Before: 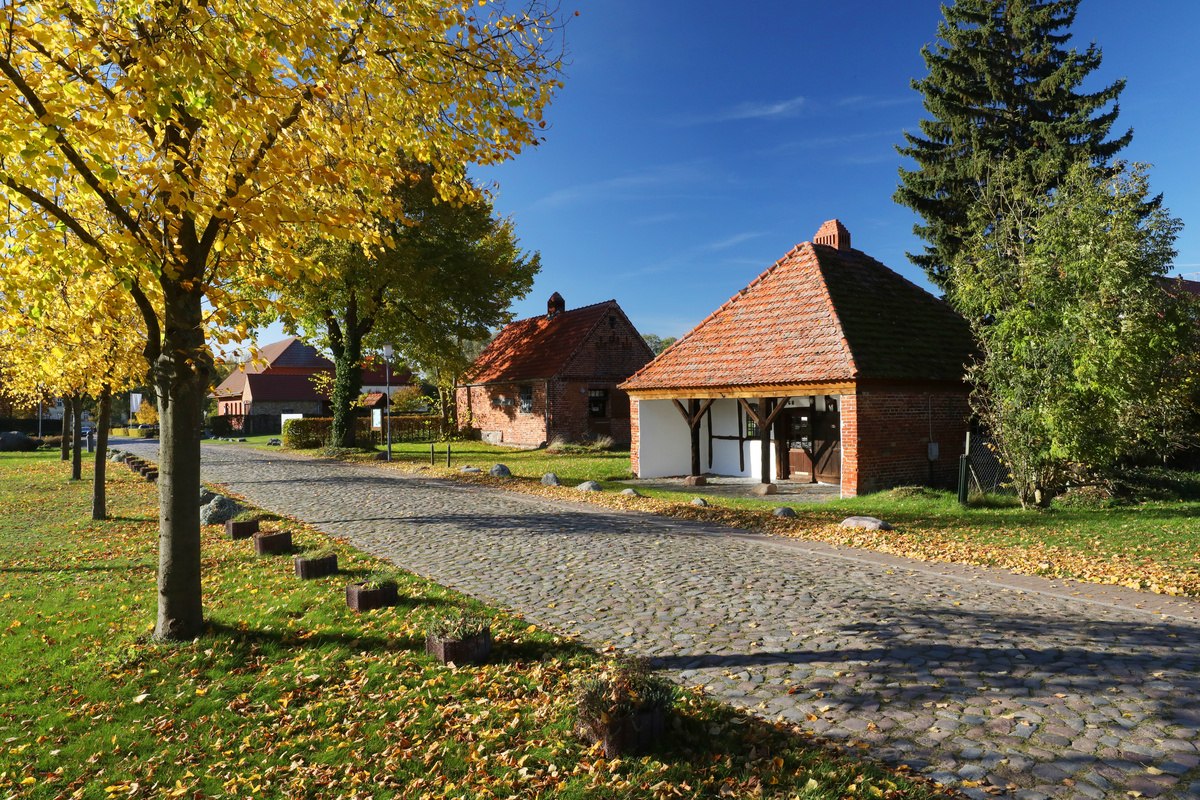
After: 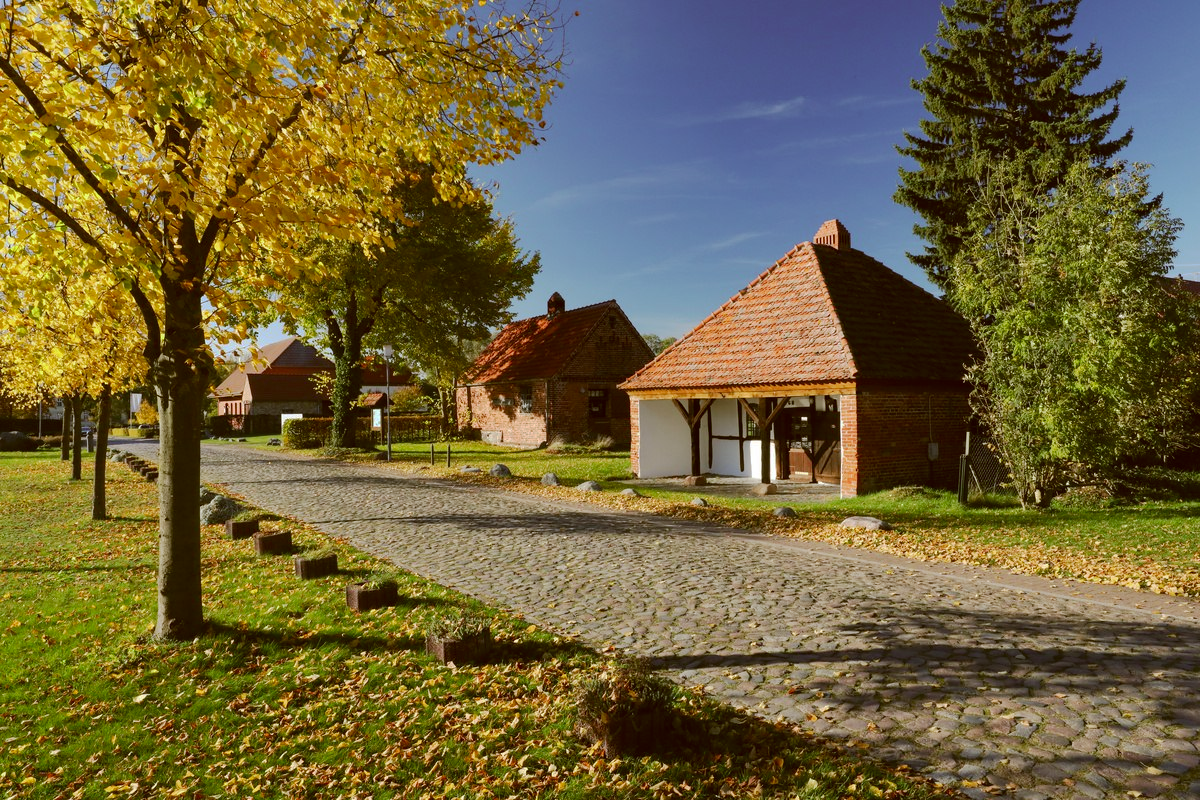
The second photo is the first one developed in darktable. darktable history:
tone curve: curves: ch0 [(0, 0) (0.003, 0.003) (0.011, 0.011) (0.025, 0.025) (0.044, 0.044) (0.069, 0.068) (0.1, 0.098) (0.136, 0.134) (0.177, 0.175) (0.224, 0.221) (0.277, 0.273) (0.335, 0.33) (0.399, 0.393) (0.468, 0.461) (0.543, 0.534) (0.623, 0.614) (0.709, 0.69) (0.801, 0.752) (0.898, 0.835) (1, 1)], preserve colors none
color correction: highlights a* -0.482, highlights b* 0.161, shadows a* 4.66, shadows b* 20.72
